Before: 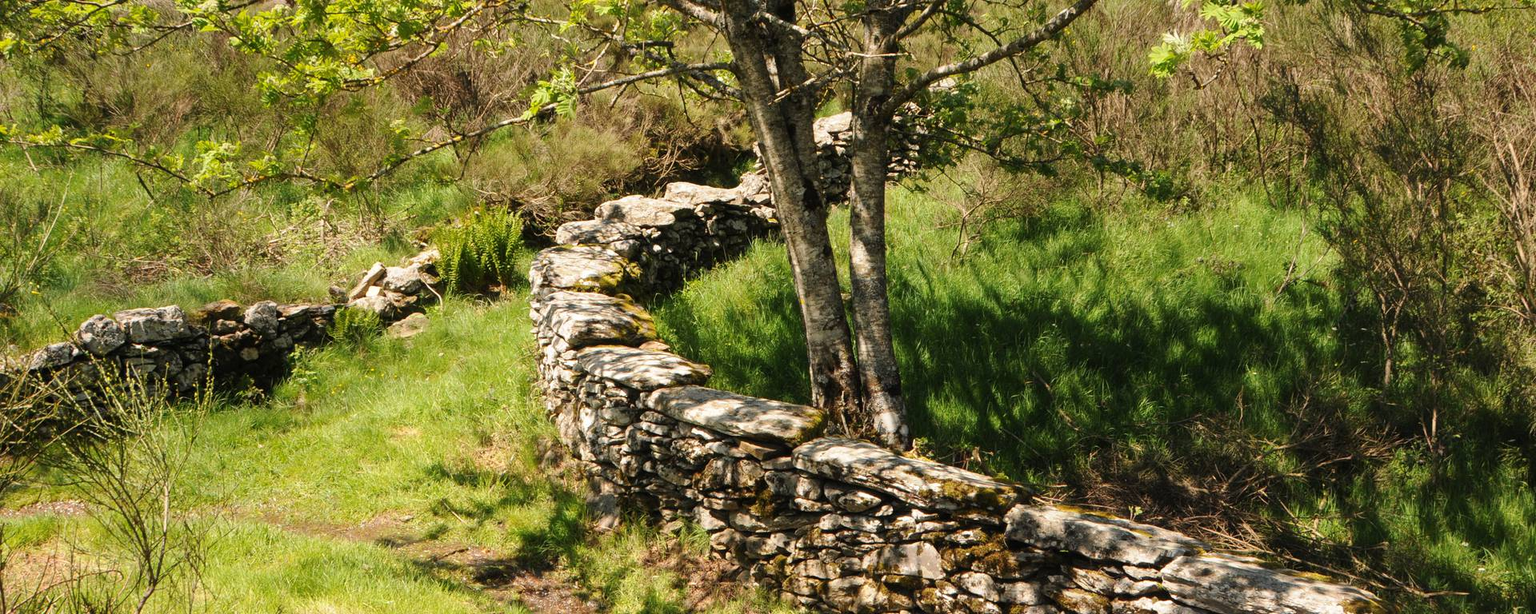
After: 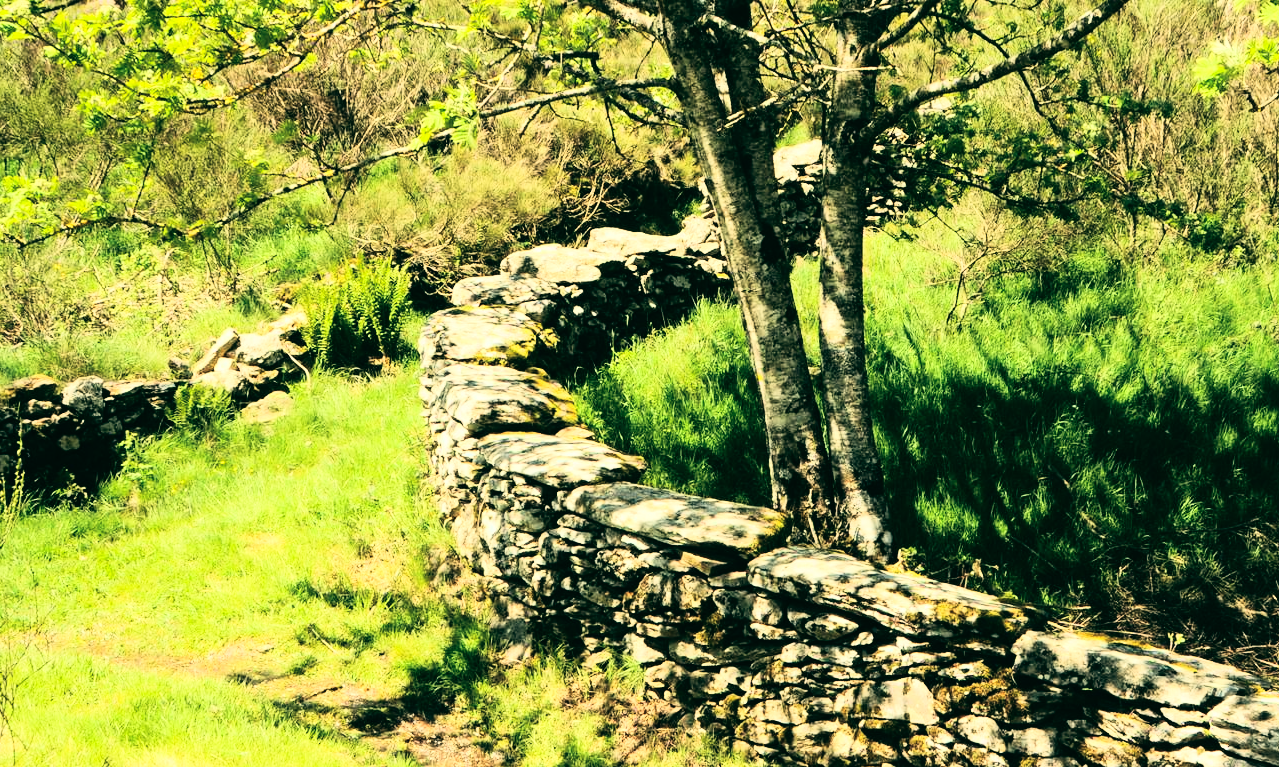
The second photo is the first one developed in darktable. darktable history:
rgb curve: curves: ch0 [(0, 0) (0.21, 0.15) (0.24, 0.21) (0.5, 0.75) (0.75, 0.96) (0.89, 0.99) (1, 1)]; ch1 [(0, 0.02) (0.21, 0.13) (0.25, 0.2) (0.5, 0.67) (0.75, 0.9) (0.89, 0.97) (1, 1)]; ch2 [(0, 0.02) (0.21, 0.13) (0.25, 0.2) (0.5, 0.67) (0.75, 0.9) (0.89, 0.97) (1, 1)], compensate middle gray true
crop and rotate: left 12.673%, right 20.66%
color balance: lift [1.005, 0.99, 1.007, 1.01], gamma [1, 1.034, 1.032, 0.966], gain [0.873, 1.055, 1.067, 0.933]
